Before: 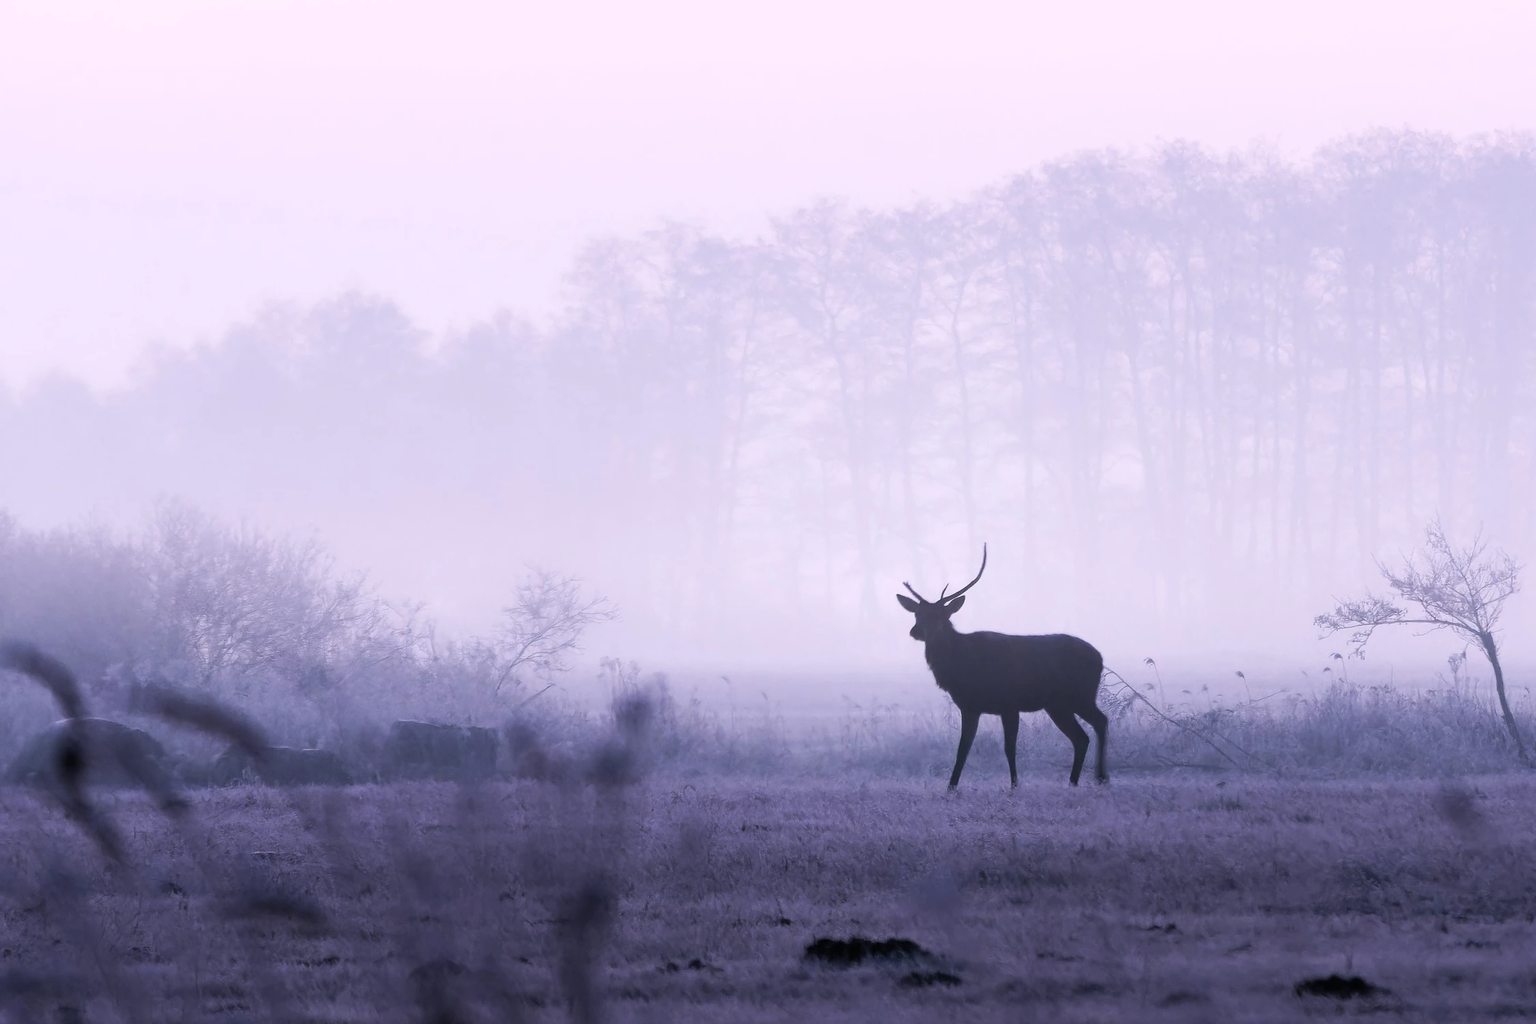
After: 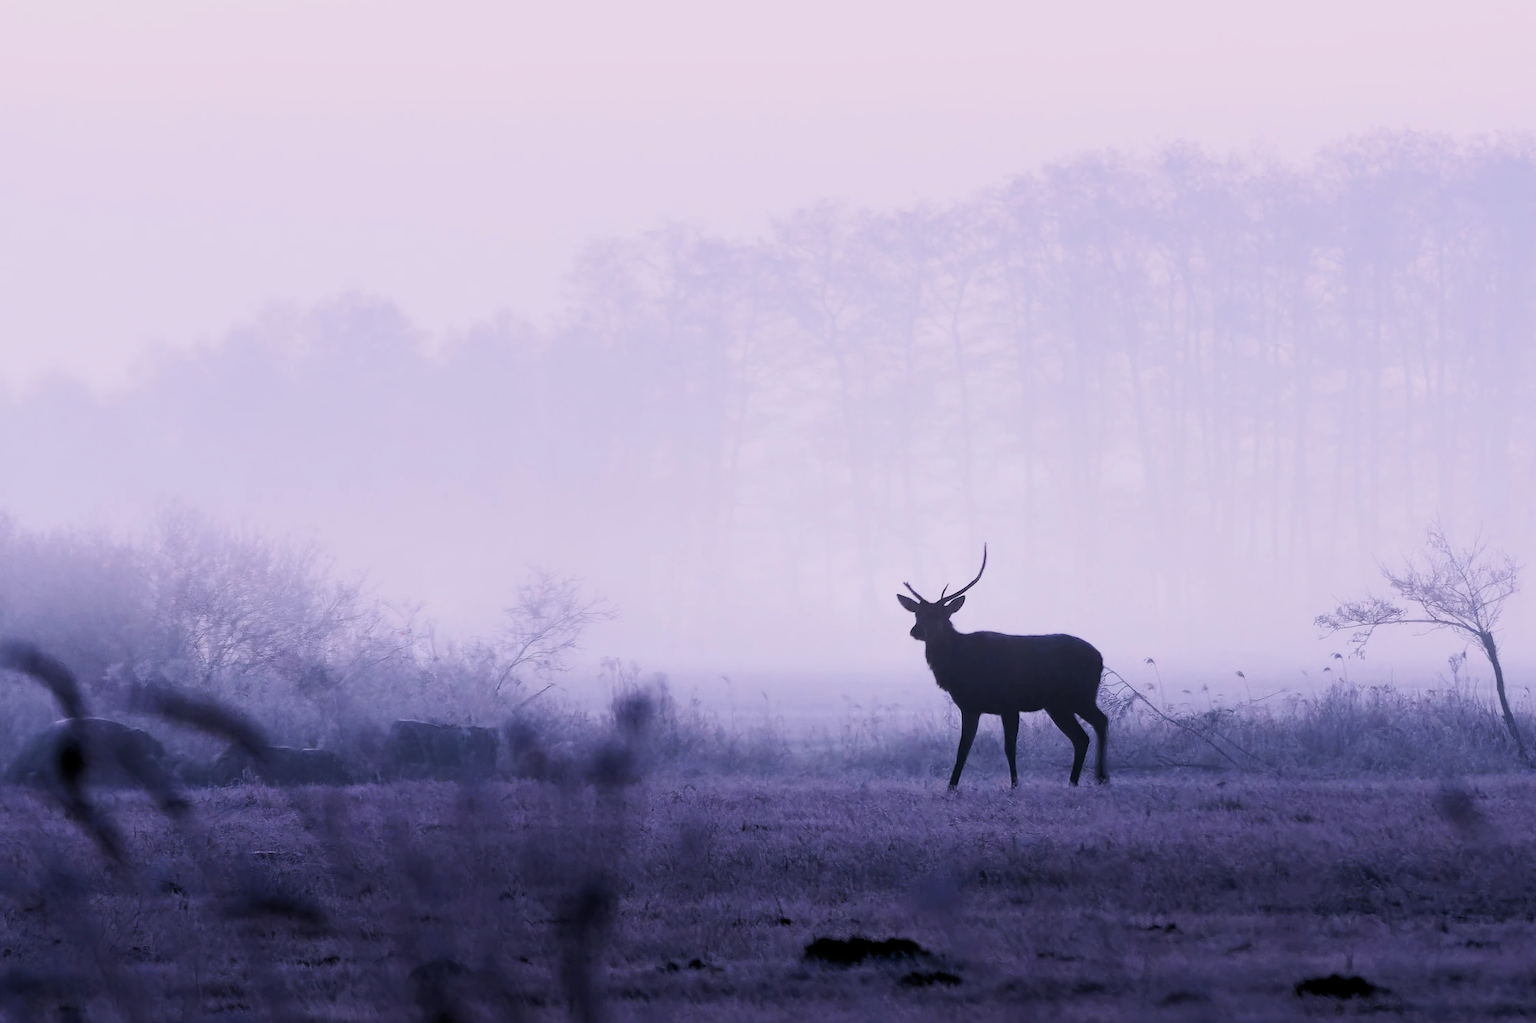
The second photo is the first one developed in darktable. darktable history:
tone curve: curves: ch0 [(0, 0) (0.003, 0.003) (0.011, 0.011) (0.025, 0.022) (0.044, 0.039) (0.069, 0.055) (0.1, 0.074) (0.136, 0.101) (0.177, 0.134) (0.224, 0.171) (0.277, 0.216) (0.335, 0.277) (0.399, 0.345) (0.468, 0.427) (0.543, 0.526) (0.623, 0.636) (0.709, 0.731) (0.801, 0.822) (0.898, 0.917) (1, 1)], color space Lab, independent channels, preserve colors none
filmic rgb: black relative exposure -7.71 EV, white relative exposure 4.45 EV, target black luminance 0%, hardness 3.75, latitude 50.73%, contrast 1.065, highlights saturation mix 8.81%, shadows ↔ highlights balance -0.218%, color science v5 (2021), contrast in shadows safe, contrast in highlights safe
